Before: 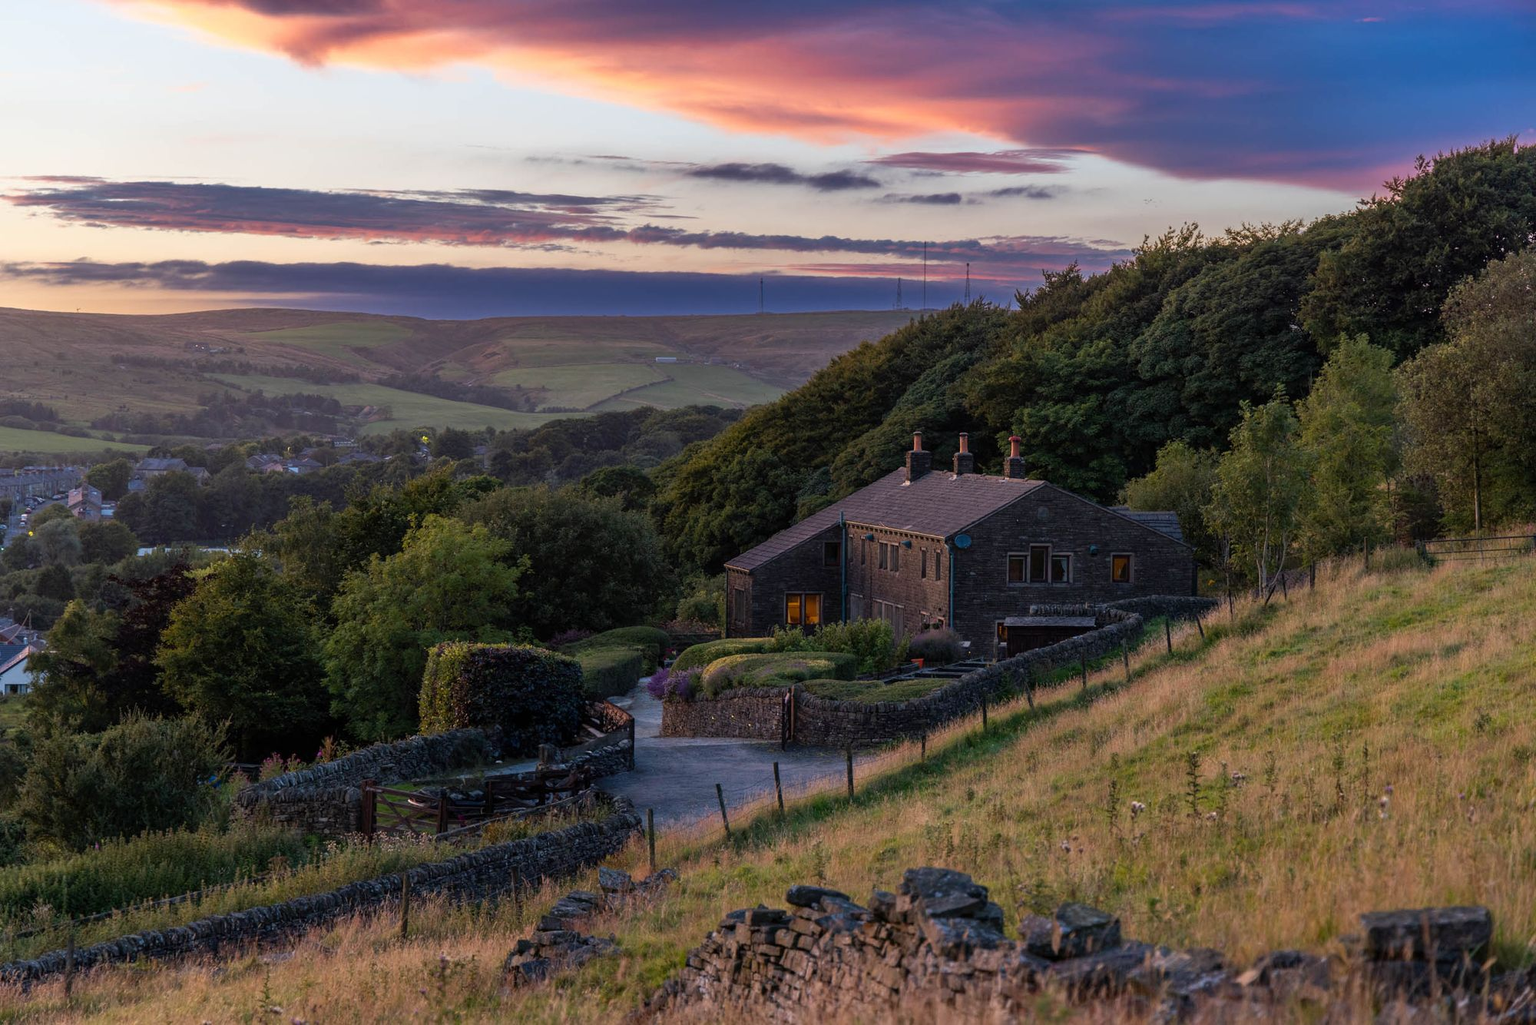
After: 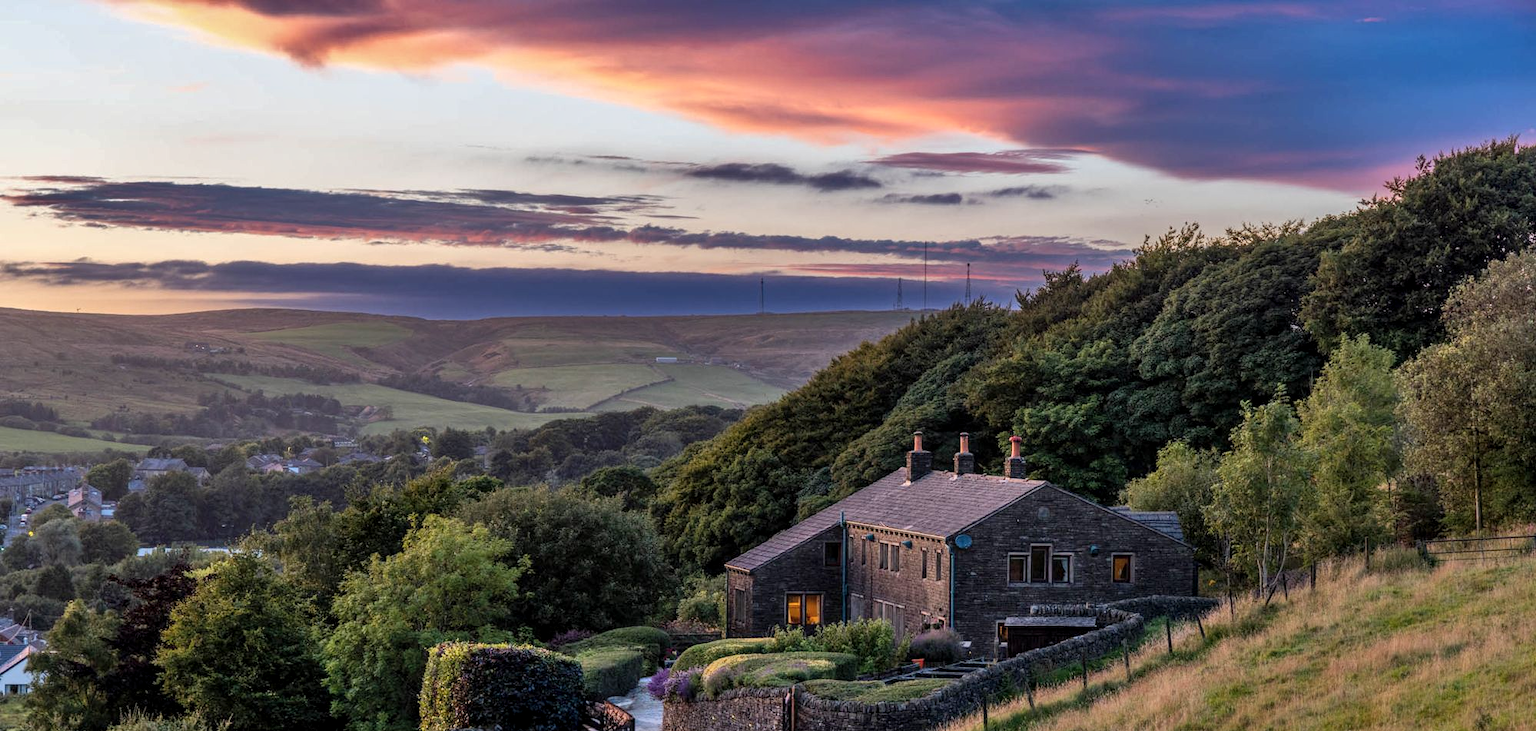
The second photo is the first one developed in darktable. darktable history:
local contrast: on, module defaults
crop: bottom 28.576%
shadows and highlights: shadows 52.42, soften with gaussian
